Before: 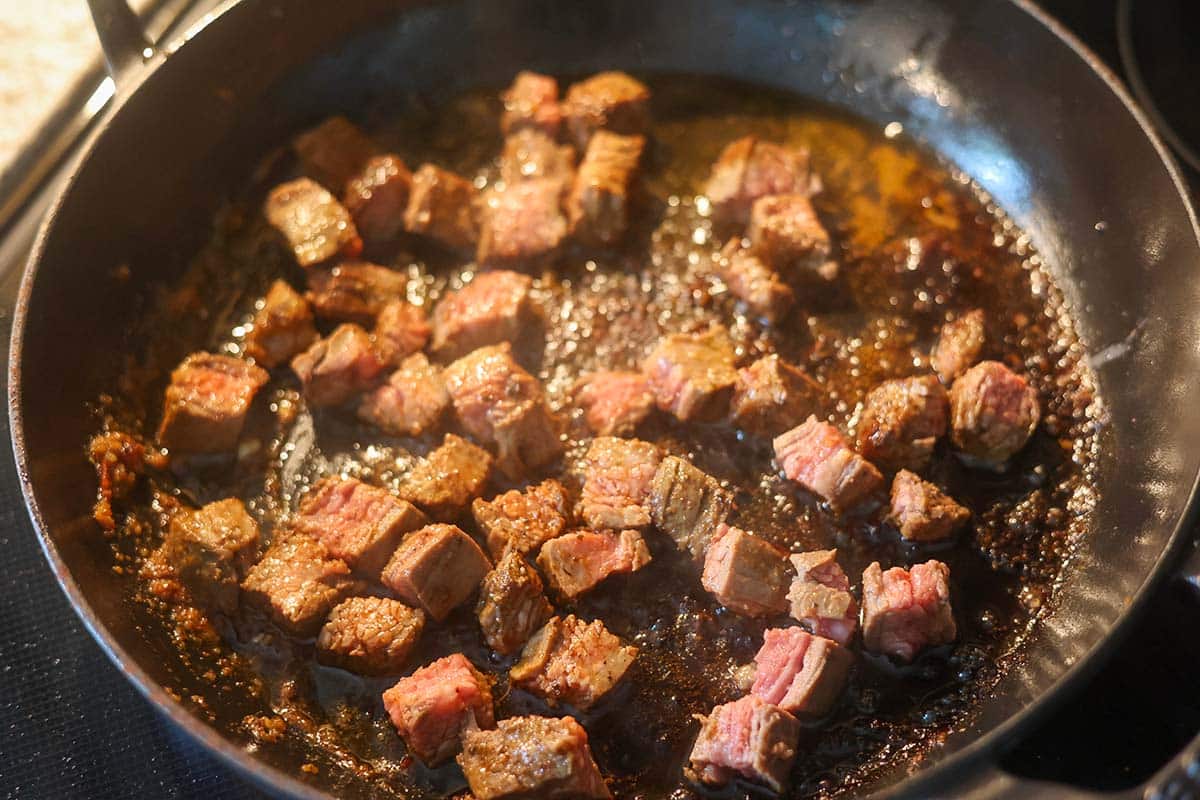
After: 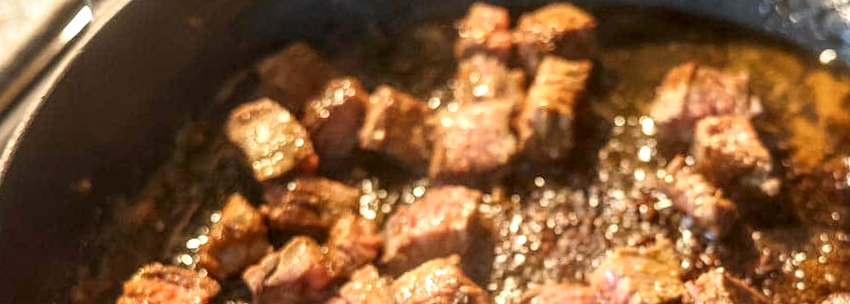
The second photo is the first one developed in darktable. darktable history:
rotate and perspective: rotation 0.215°, lens shift (vertical) -0.139, crop left 0.069, crop right 0.939, crop top 0.002, crop bottom 0.996
crop: left 0.579%, top 7.627%, right 23.167%, bottom 54.275%
local contrast: detail 154%
